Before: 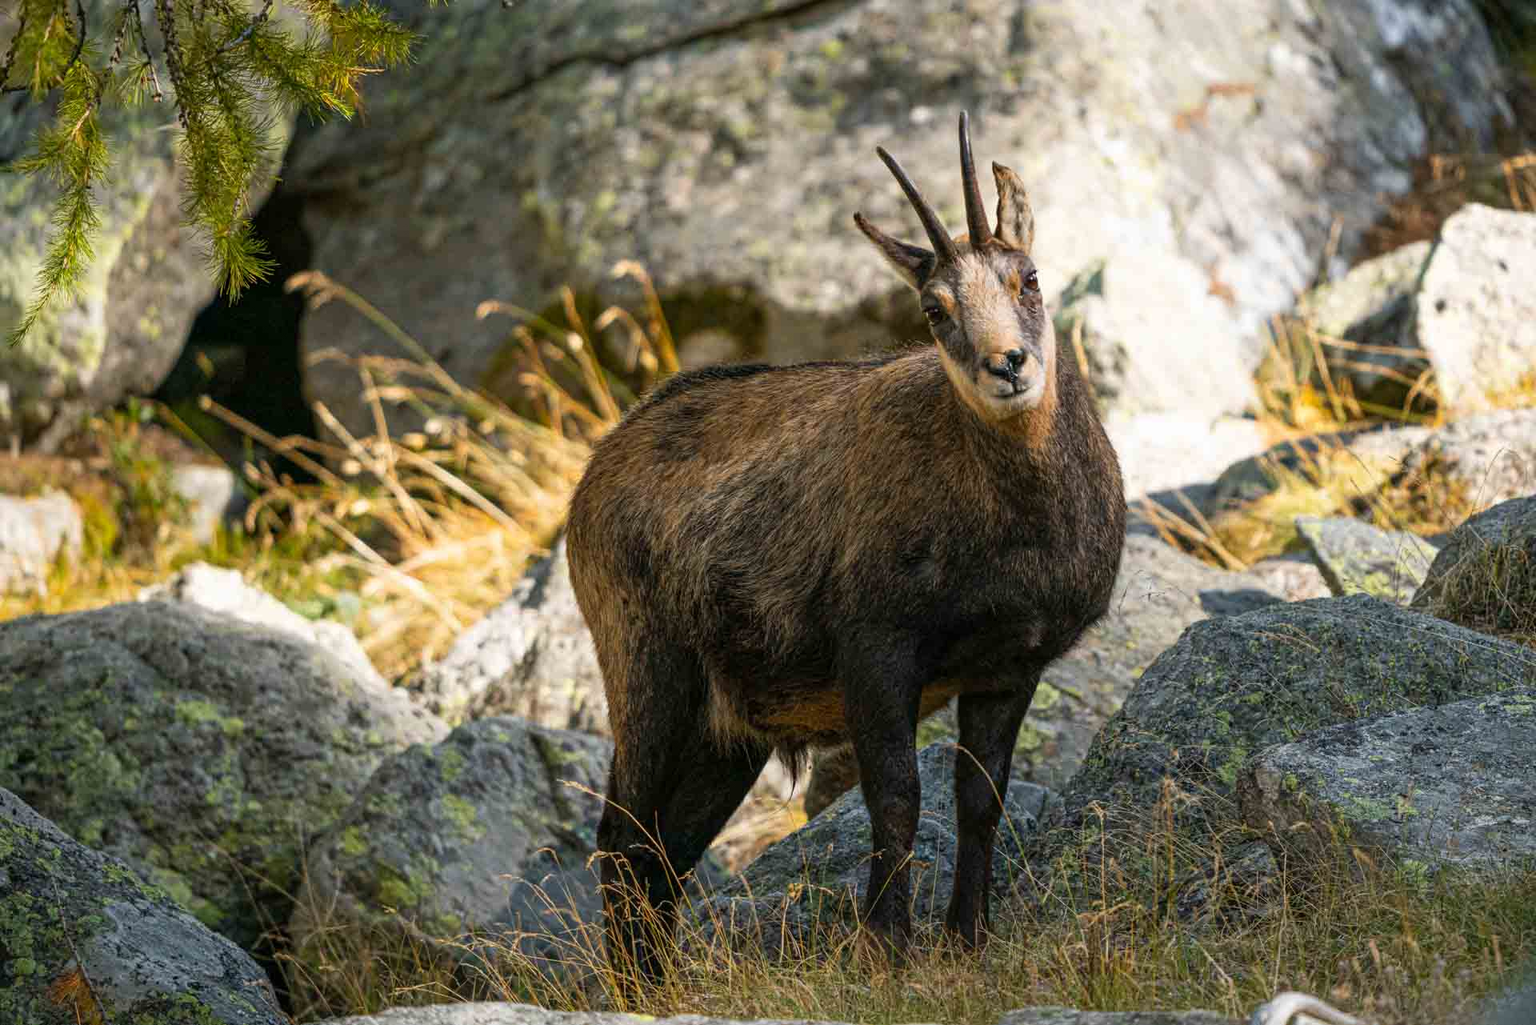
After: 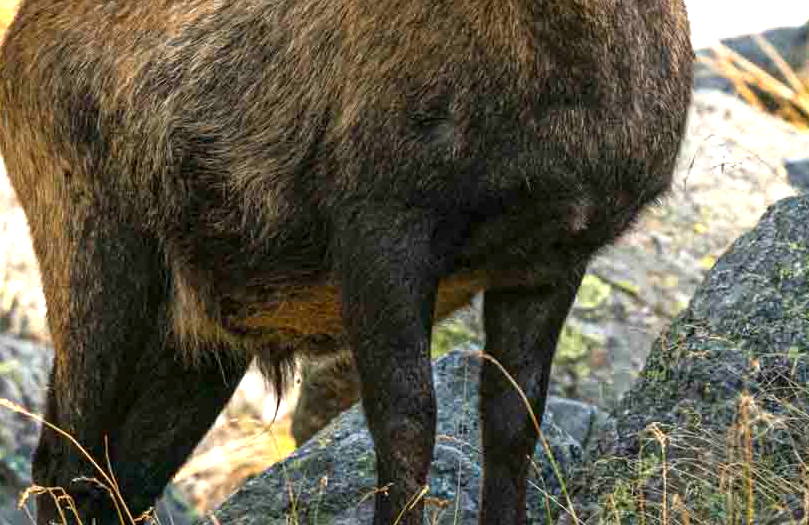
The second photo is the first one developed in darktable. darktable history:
crop: left 37.221%, top 45.169%, right 20.63%, bottom 13.777%
exposure: exposure 1 EV, compensate highlight preservation false
